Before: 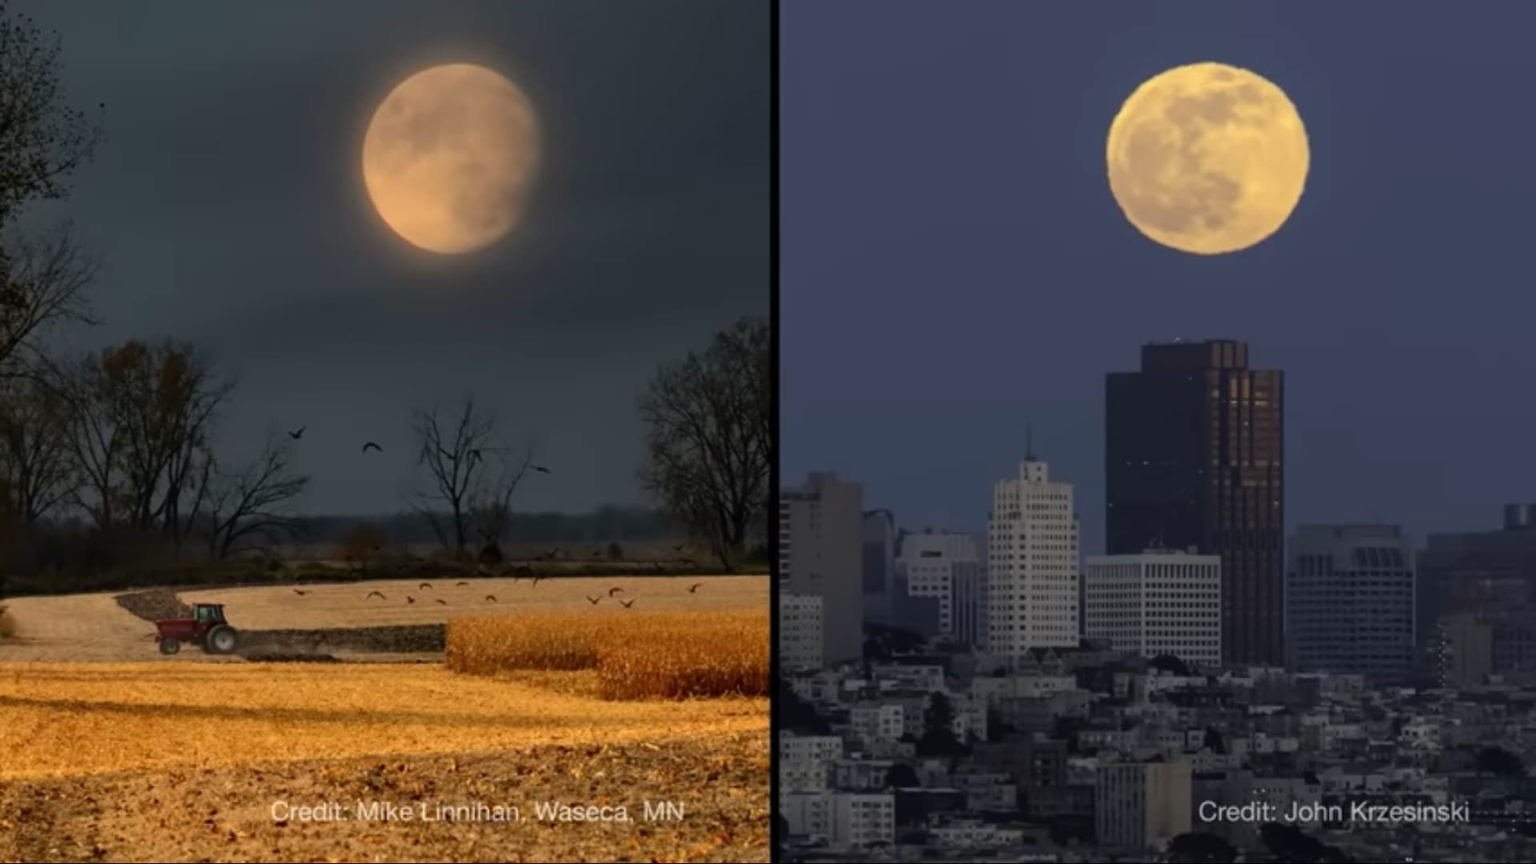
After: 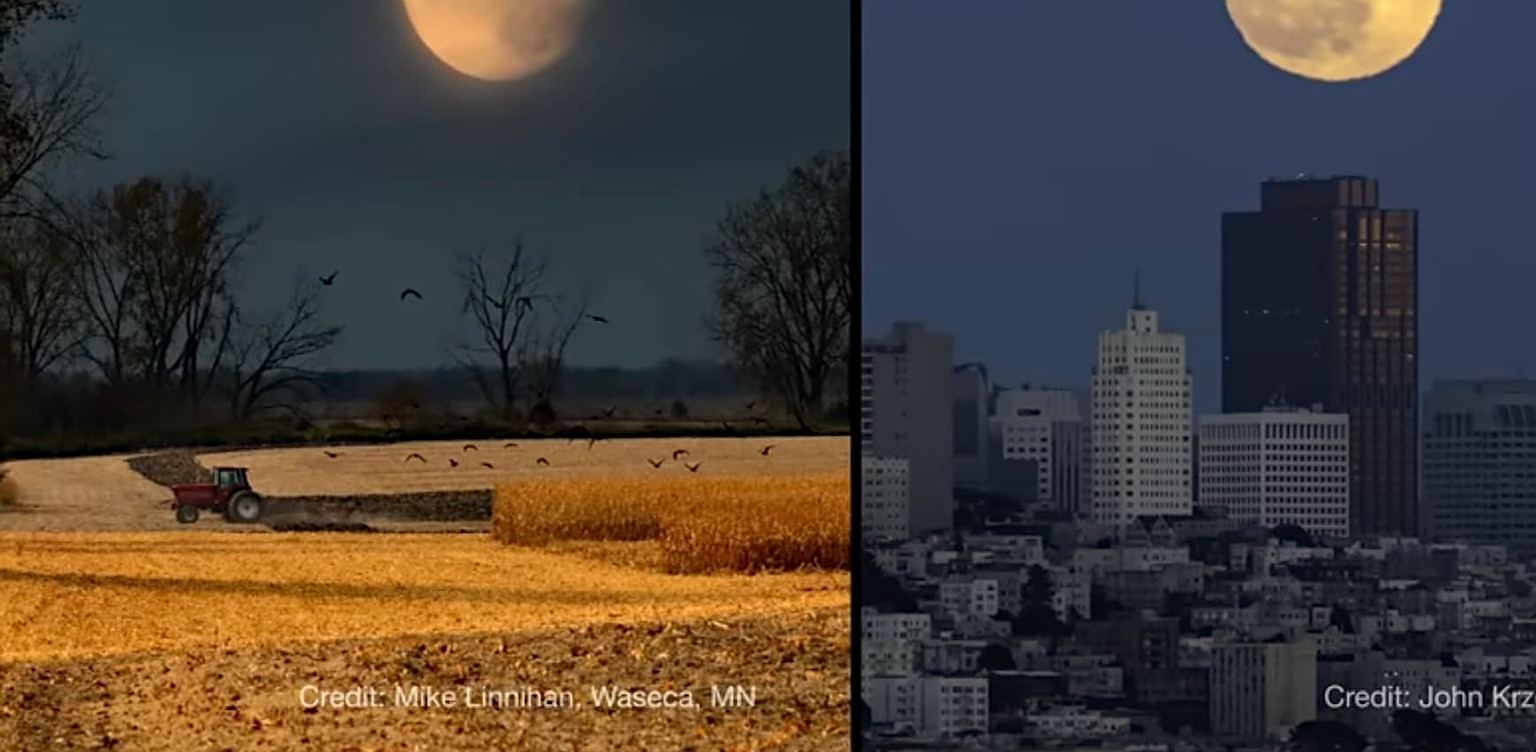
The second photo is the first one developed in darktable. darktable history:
crop: top 20.984%, right 9.456%, bottom 0.211%
sharpen: on, module defaults
haze removal: compatibility mode true, adaptive false
